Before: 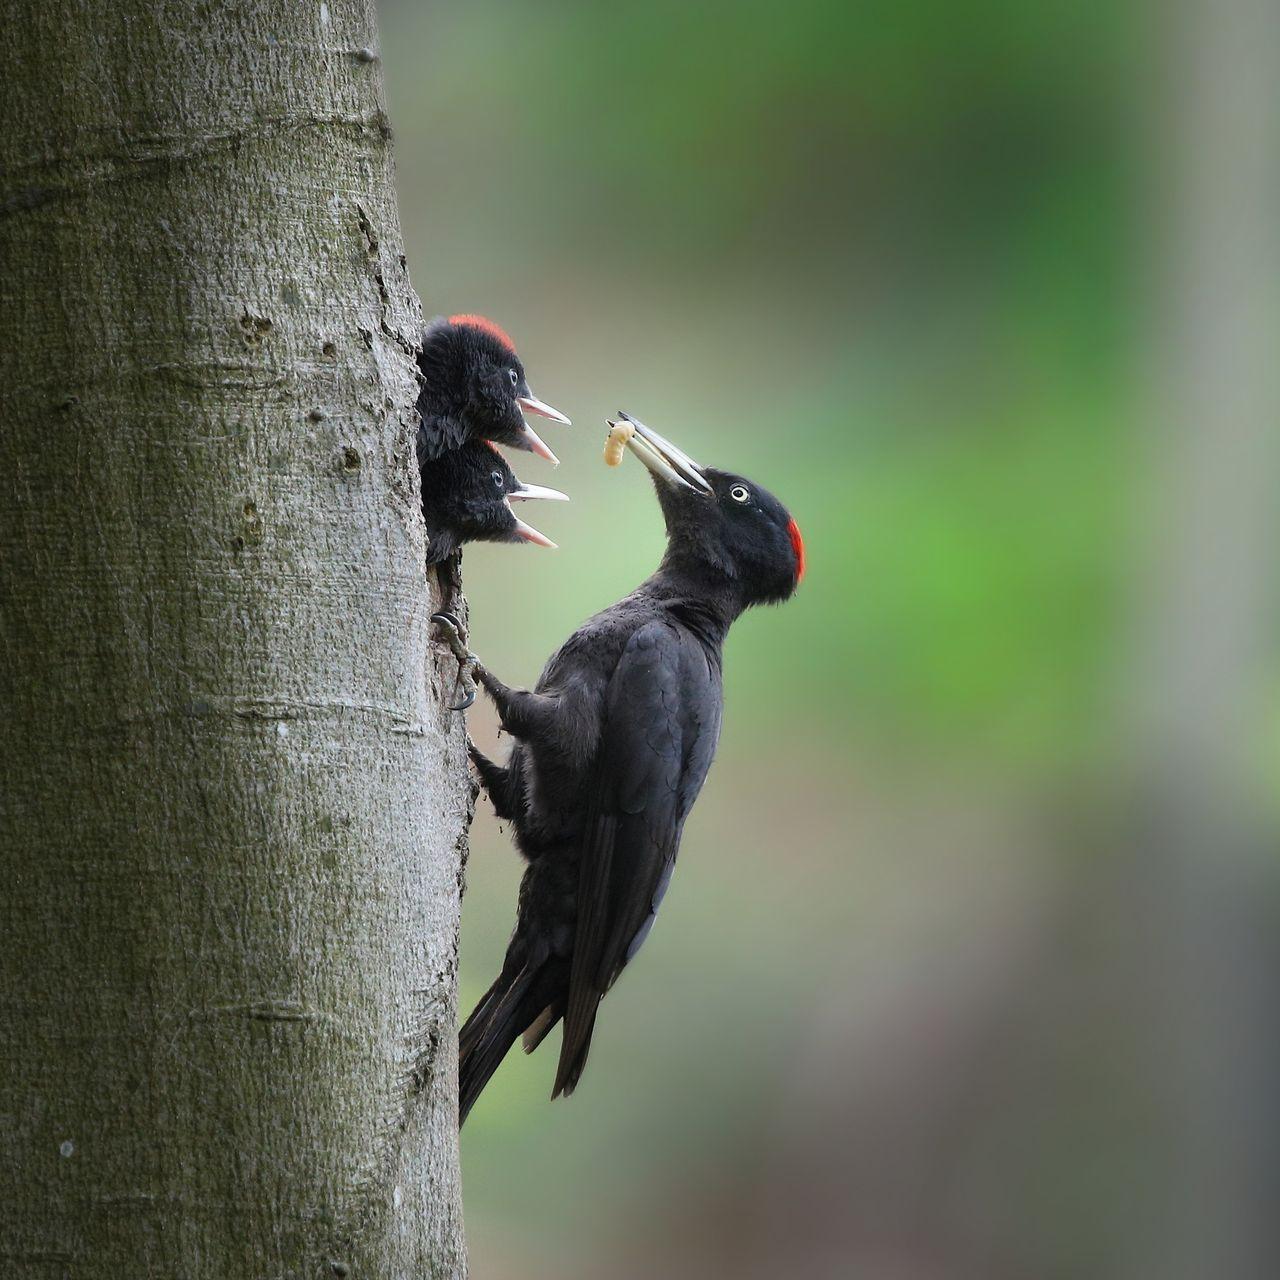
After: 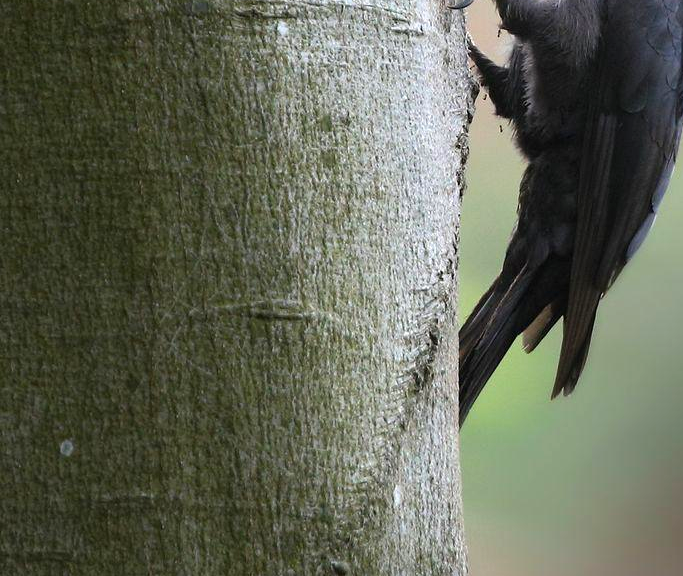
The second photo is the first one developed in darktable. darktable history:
exposure: exposure 0.375 EV, compensate highlight preservation false
crop and rotate: top 54.778%, right 46.61%, bottom 0.159%
contrast brightness saturation: saturation 0.13
